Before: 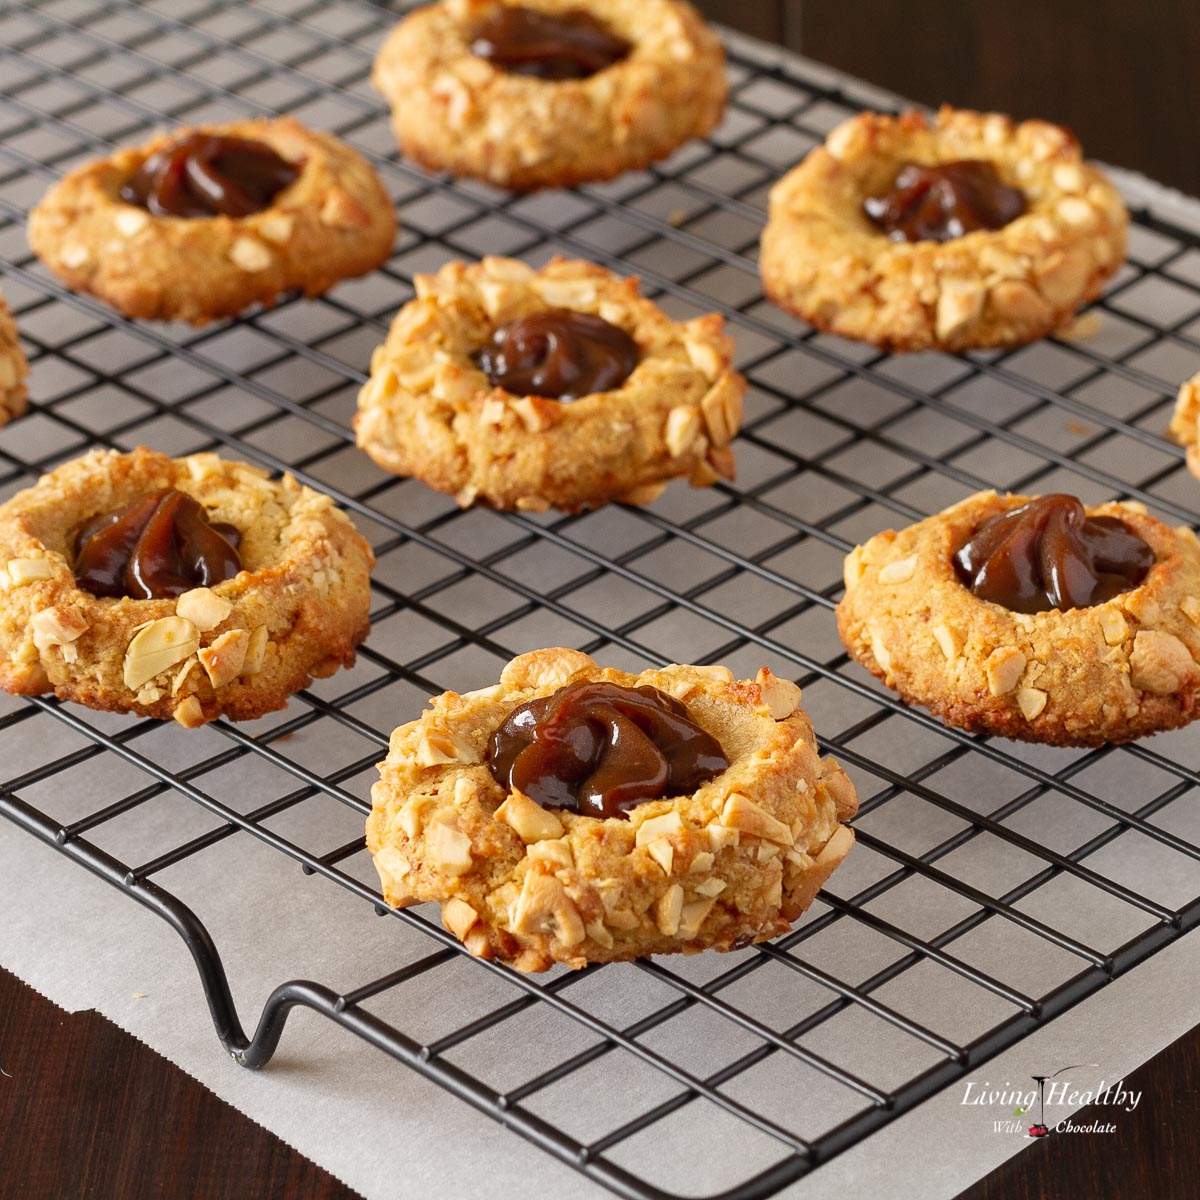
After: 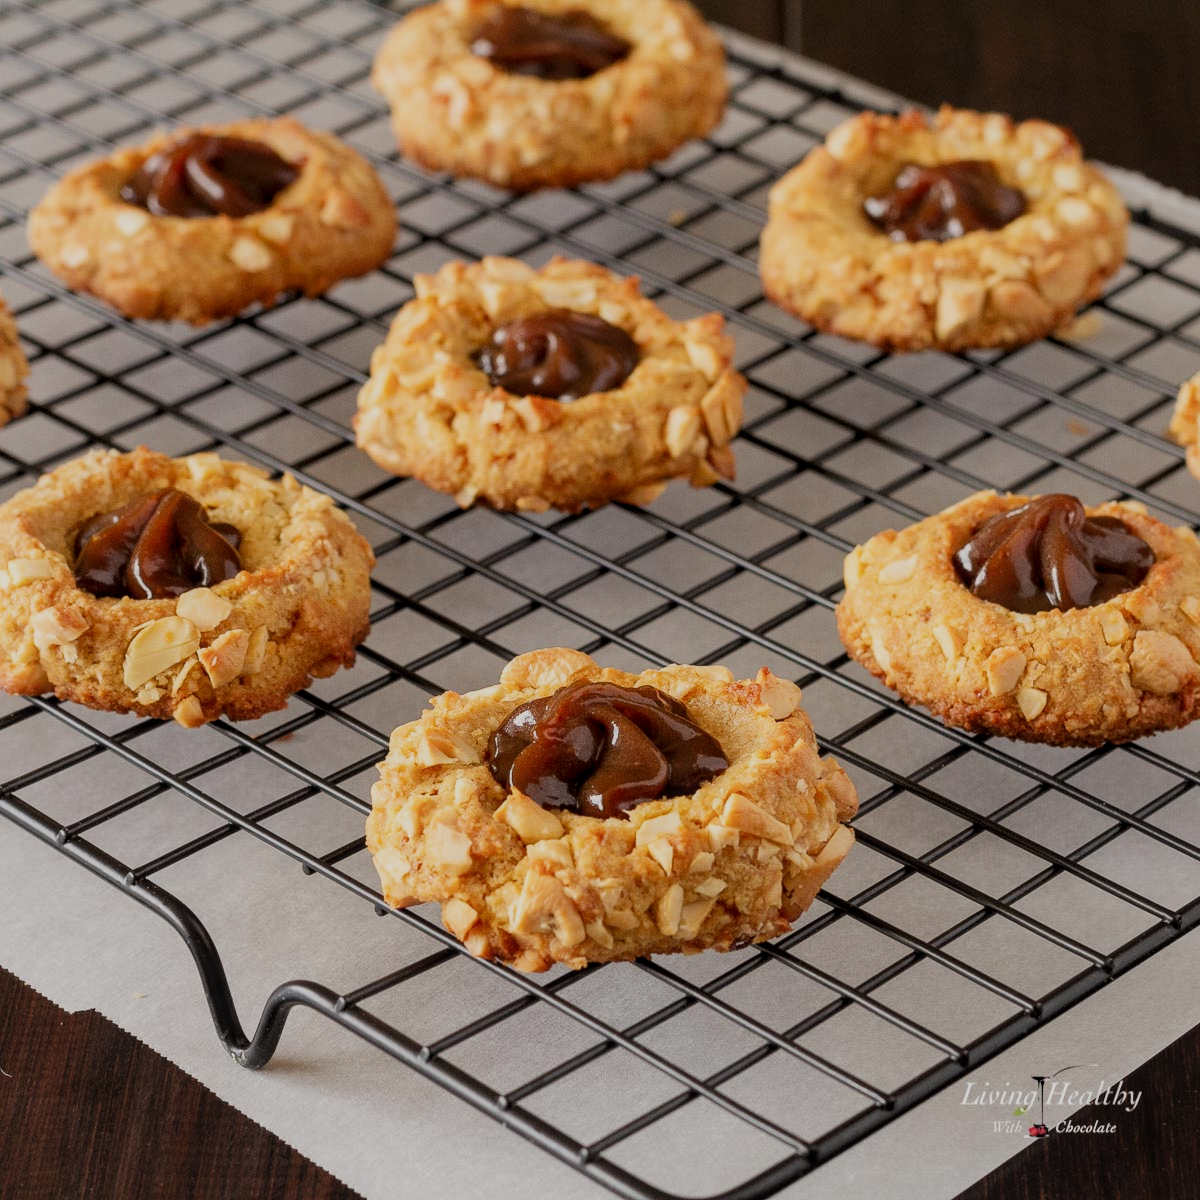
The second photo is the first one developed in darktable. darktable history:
local contrast: on, module defaults
contrast equalizer: octaves 7, y [[0.6 ×6], [0.55 ×6], [0 ×6], [0 ×6], [0 ×6]], mix -0.3
filmic rgb: black relative exposure -7.65 EV, white relative exposure 4.56 EV, hardness 3.61
